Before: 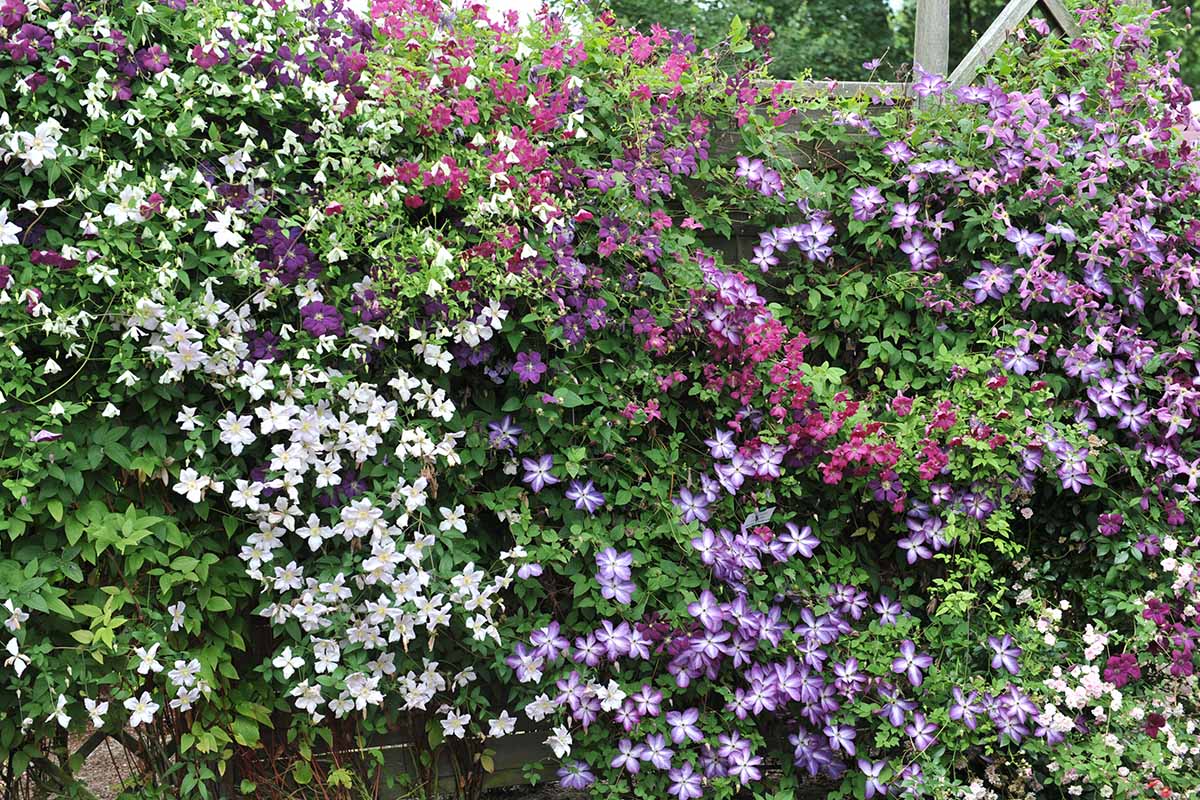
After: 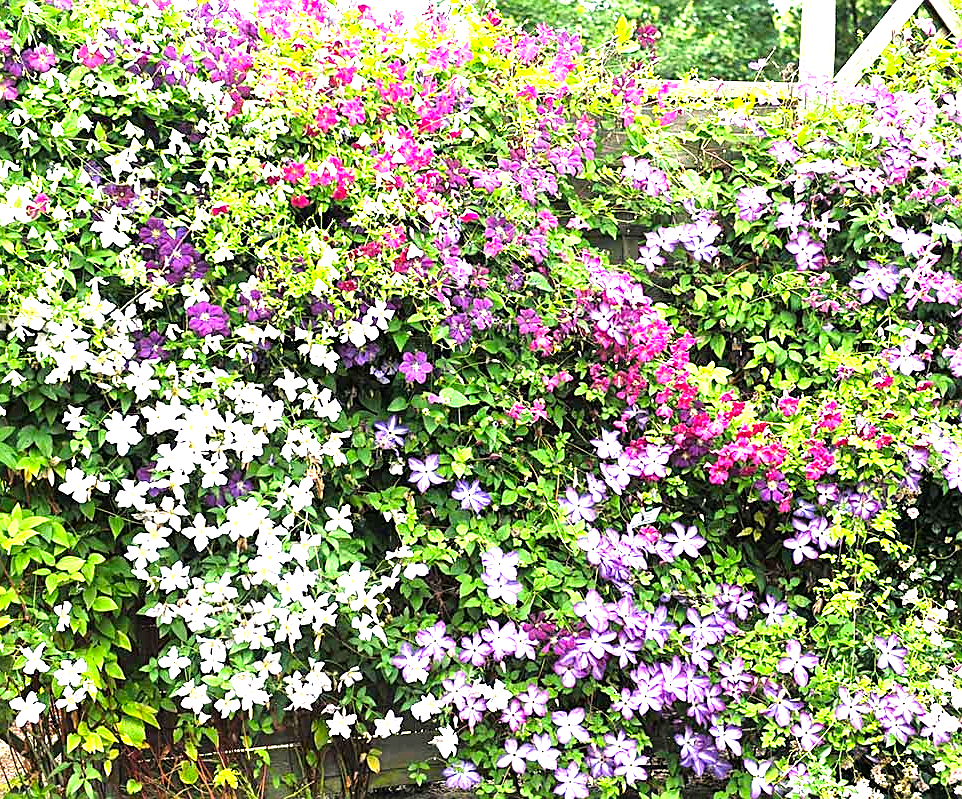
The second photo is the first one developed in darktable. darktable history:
crop and rotate: left 9.581%, right 10.195%
tone equalizer: -8 EV -0.773 EV, -7 EV -0.67 EV, -6 EV -0.608 EV, -5 EV -0.361 EV, -3 EV 0.374 EV, -2 EV 0.6 EV, -1 EV 0.69 EV, +0 EV 0.761 EV, luminance estimator HSV value / RGB max
color balance rgb: highlights gain › chroma 3.064%, highlights gain › hue 75.84°, perceptual saturation grading › global saturation 24.912%
sharpen: on, module defaults
exposure: black level correction 0, exposure 1.188 EV, compensate exposure bias true, compensate highlight preservation false
